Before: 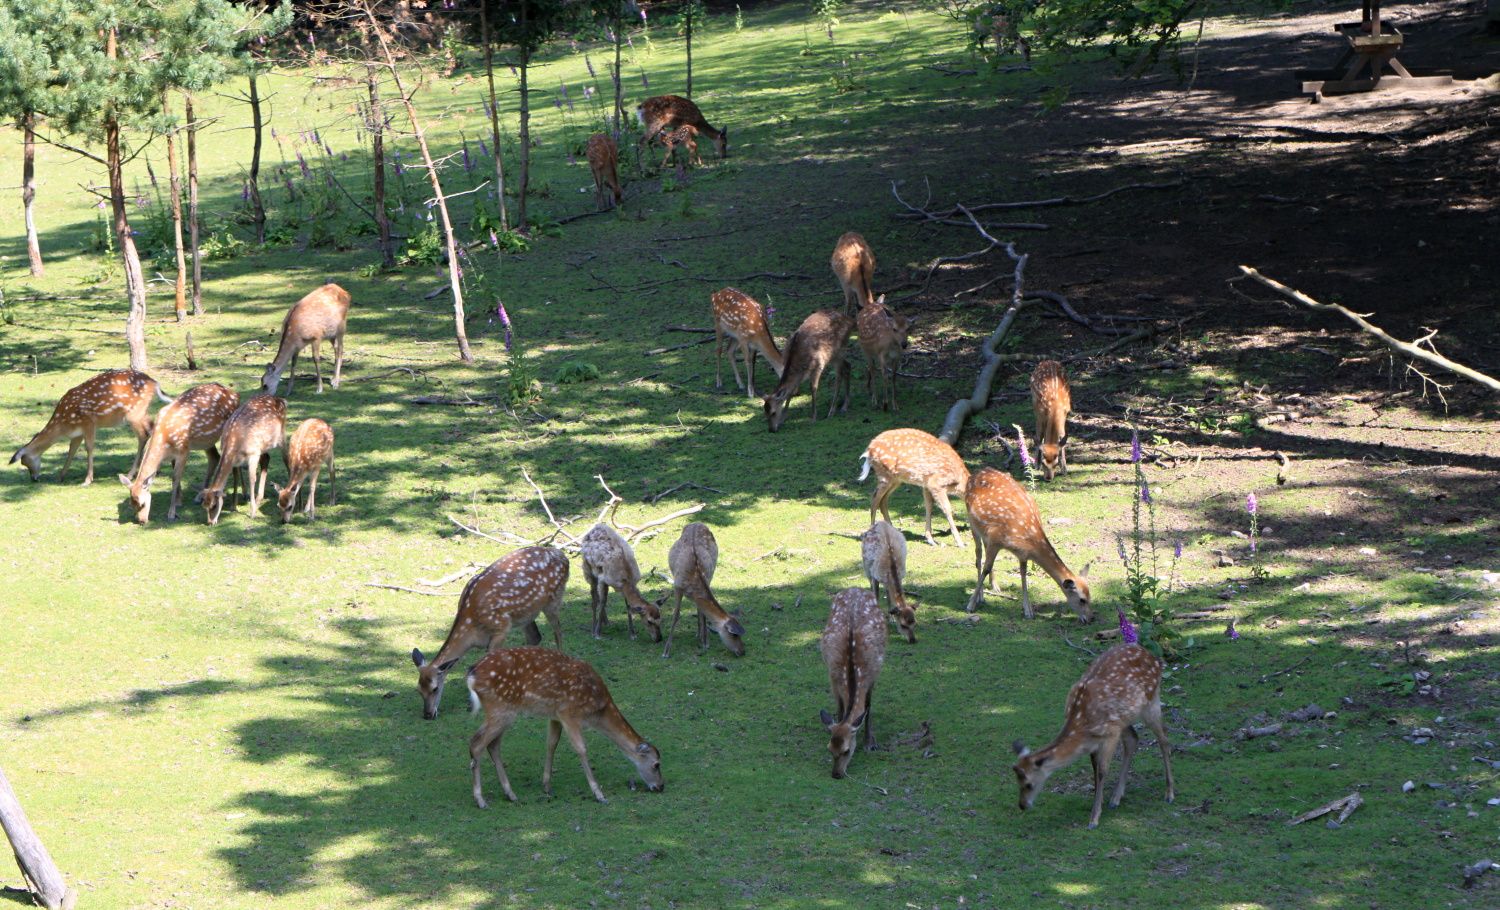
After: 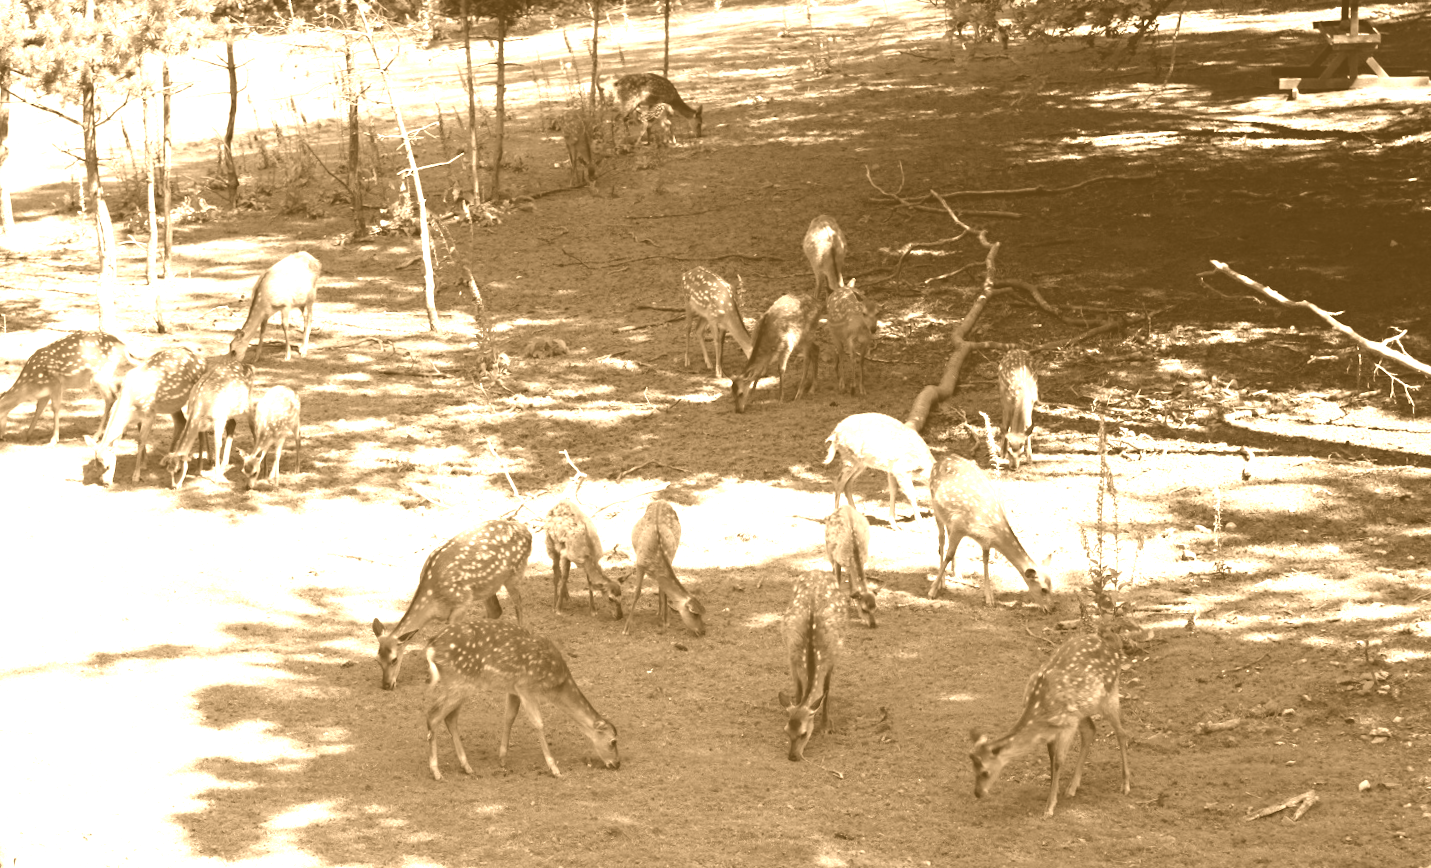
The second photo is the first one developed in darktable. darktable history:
colorize: hue 28.8°, source mix 100%
tone equalizer: -8 EV -0.417 EV, -7 EV -0.389 EV, -6 EV -0.333 EV, -5 EV -0.222 EV, -3 EV 0.222 EV, -2 EV 0.333 EV, -1 EV 0.389 EV, +0 EV 0.417 EV, edges refinement/feathering 500, mask exposure compensation -1.25 EV, preserve details no
crop and rotate: angle -1.69°
